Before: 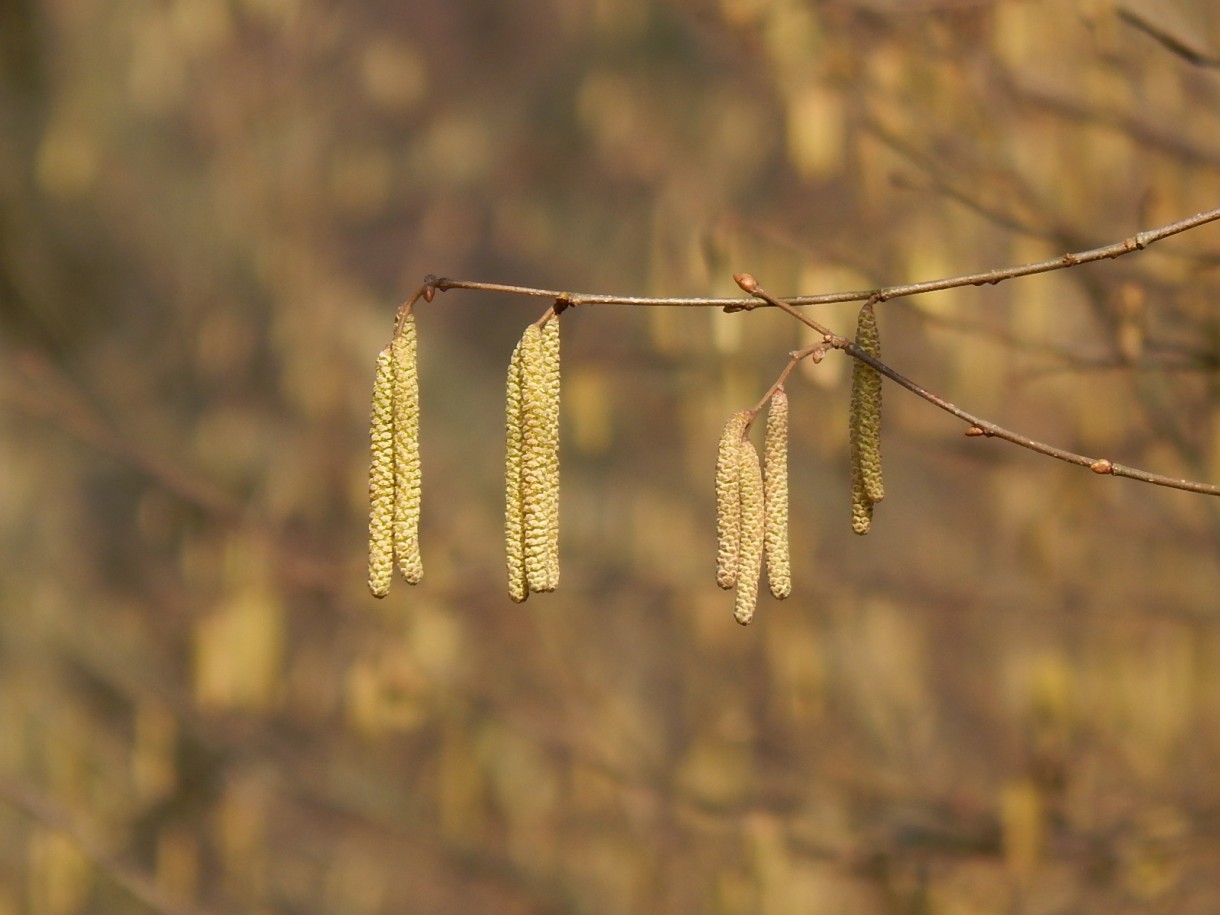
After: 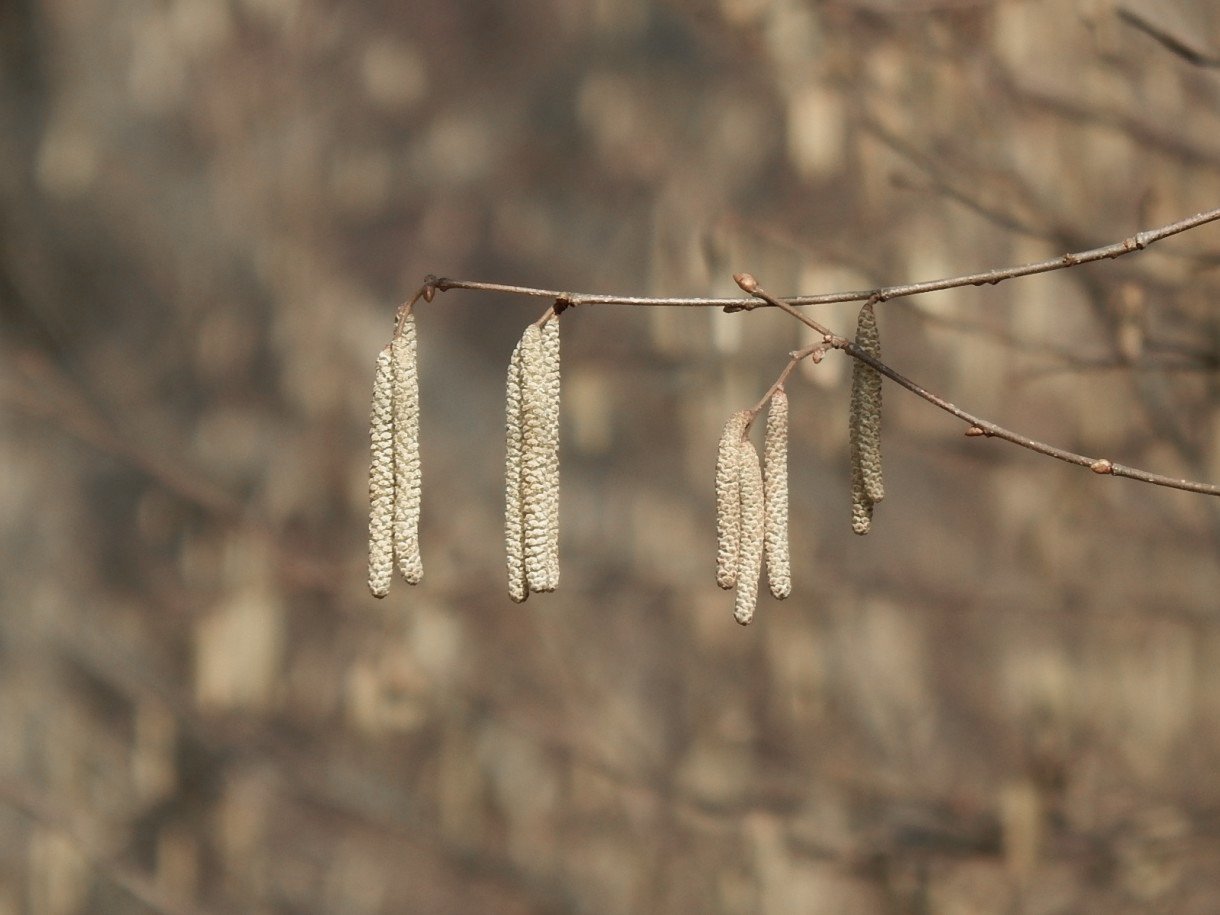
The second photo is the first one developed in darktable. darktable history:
contrast brightness saturation: contrast 0.1, saturation -0.36
color zones: curves: ch1 [(0, 0.638) (0.193, 0.442) (0.286, 0.15) (0.429, 0.14) (0.571, 0.142) (0.714, 0.154) (0.857, 0.175) (1, 0.638)]
